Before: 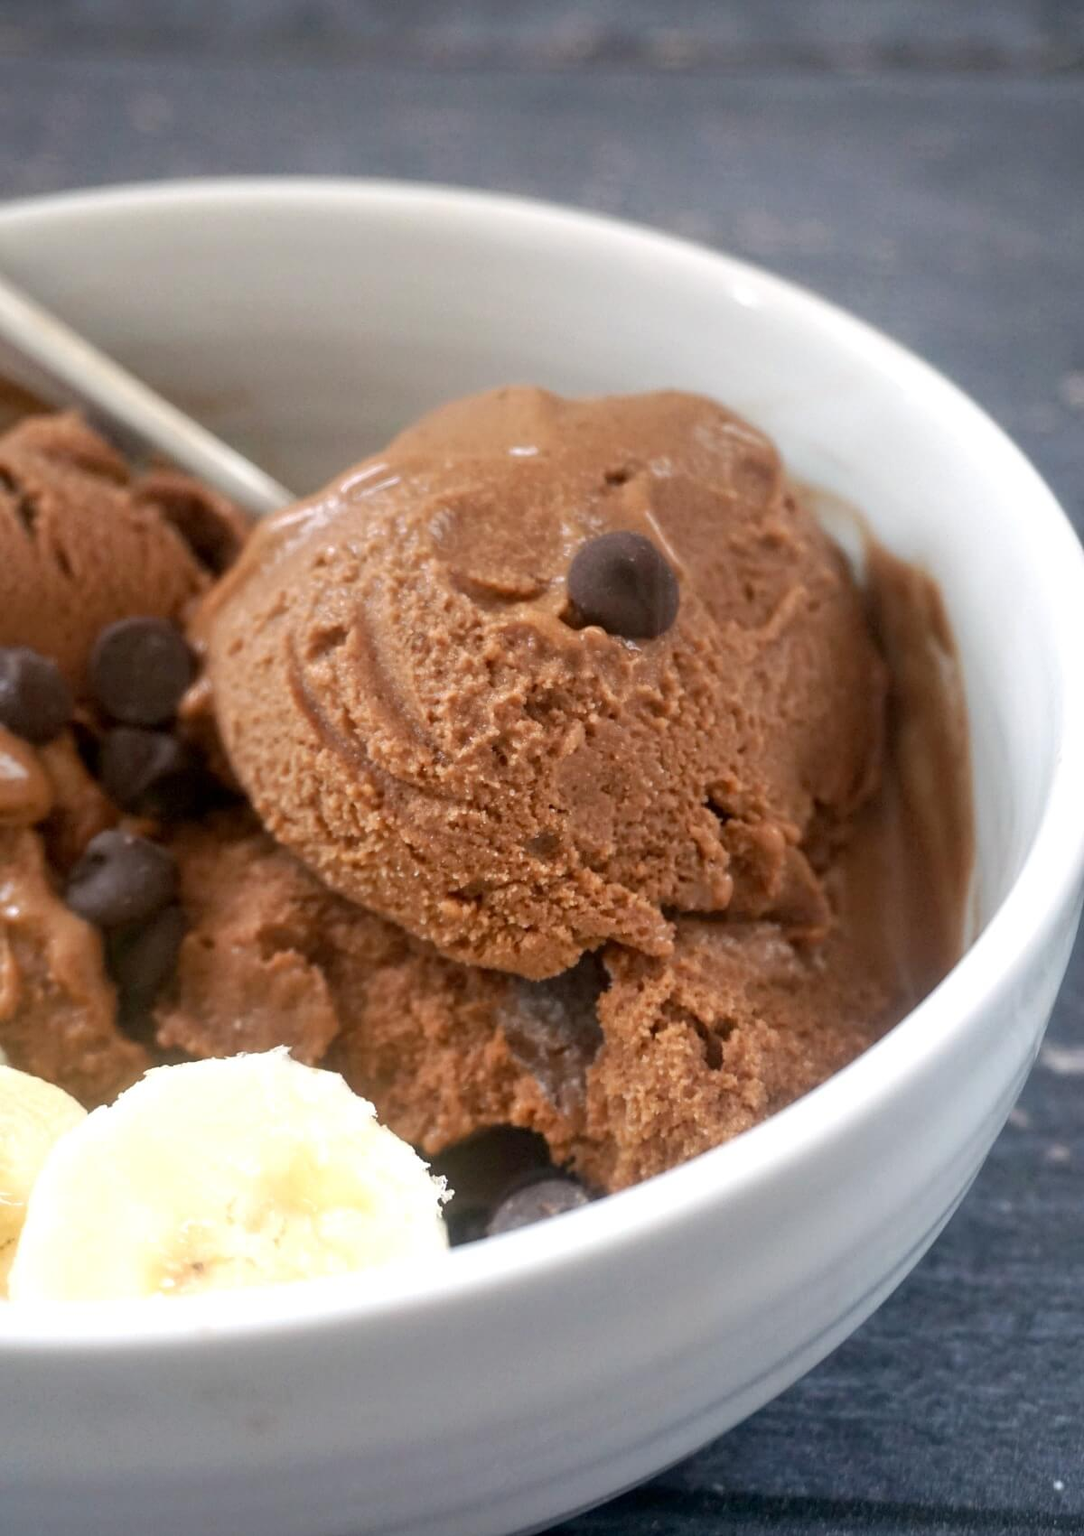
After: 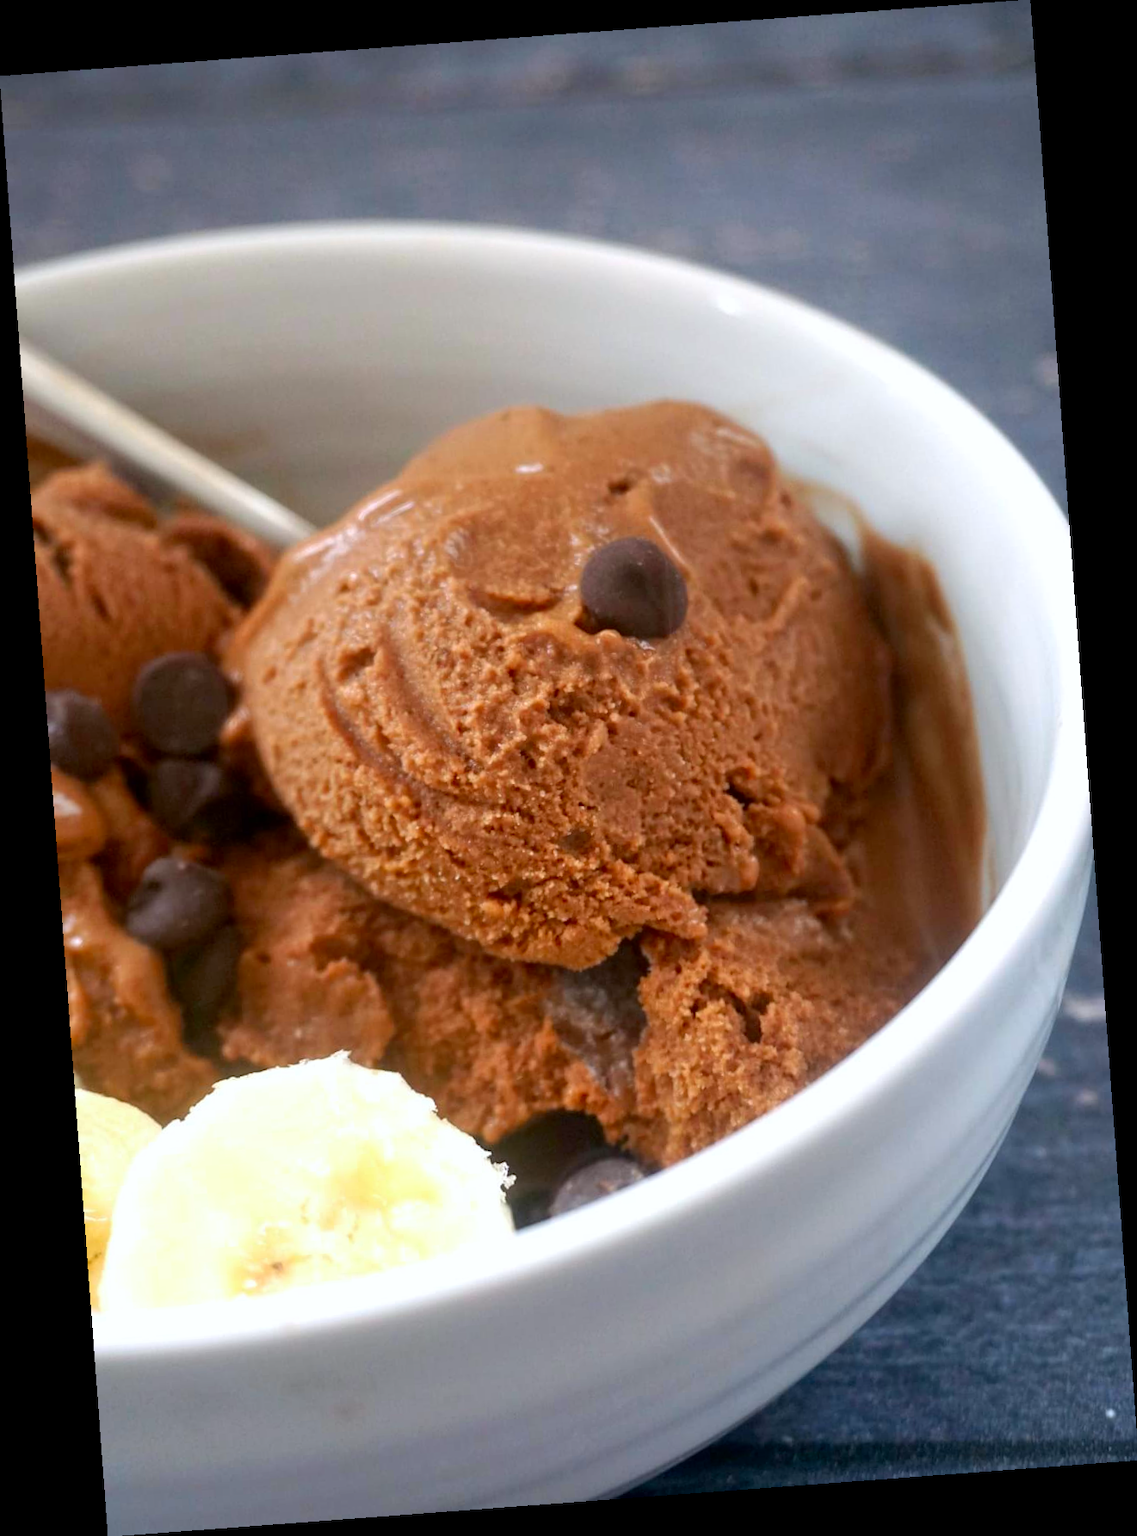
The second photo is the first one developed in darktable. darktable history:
contrast brightness saturation: brightness -0.02, saturation 0.35
rotate and perspective: rotation -4.25°, automatic cropping off
white balance: red 0.988, blue 1.017
